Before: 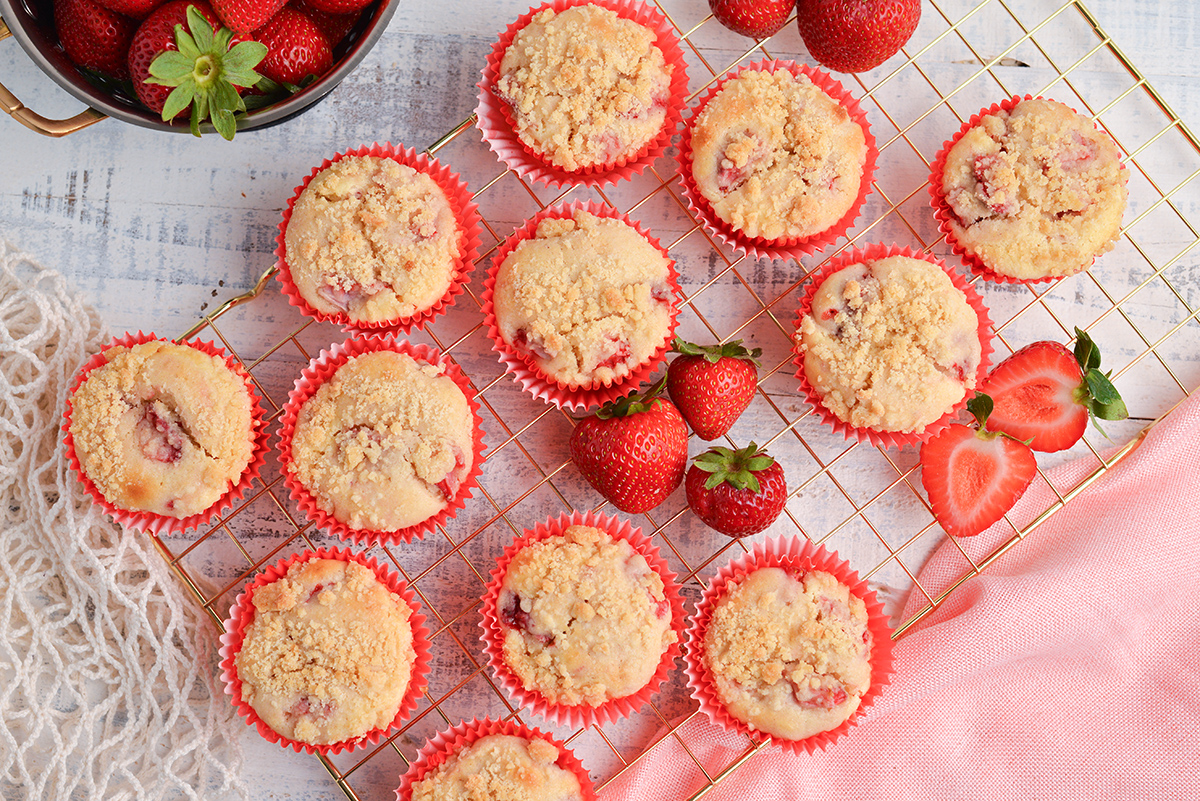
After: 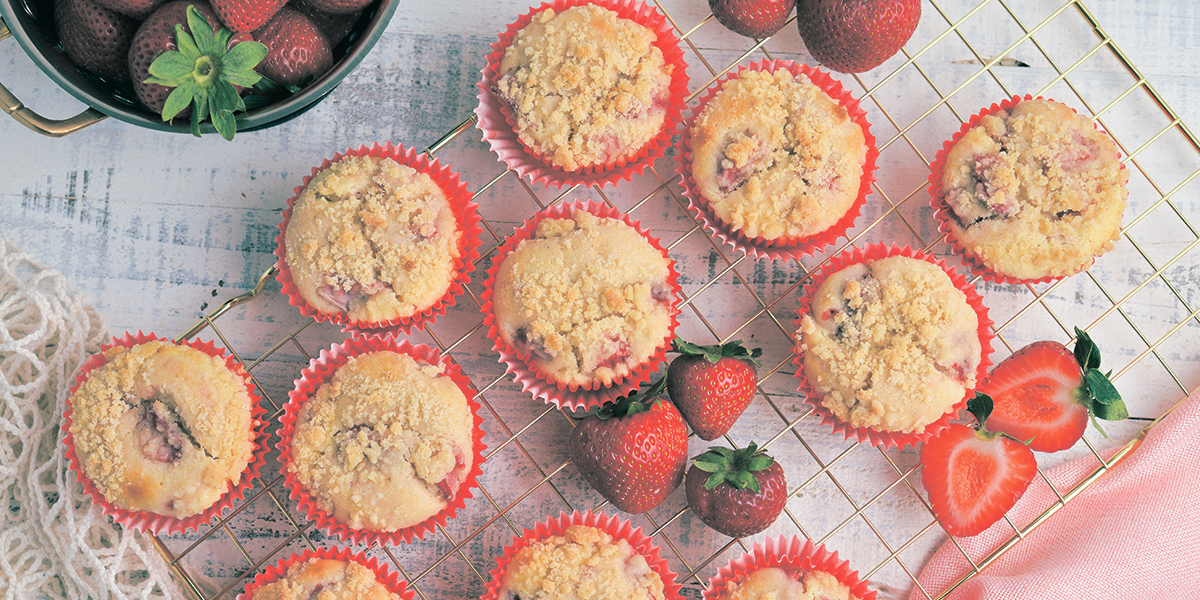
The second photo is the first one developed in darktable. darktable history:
white balance: red 0.978, blue 0.999
split-toning: shadows › hue 183.6°, shadows › saturation 0.52, highlights › hue 0°, highlights › saturation 0
crop: bottom 24.967%
